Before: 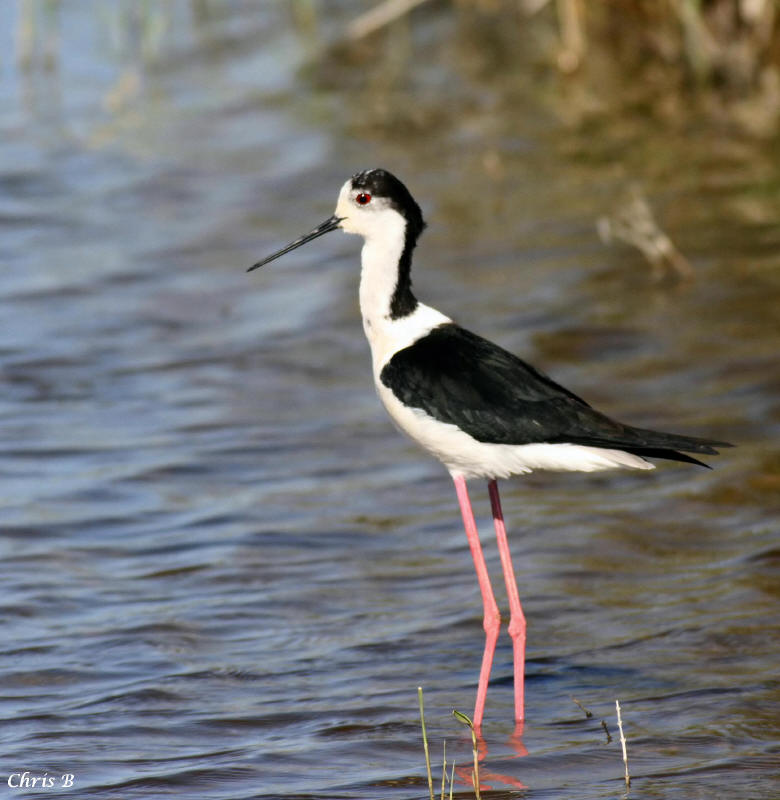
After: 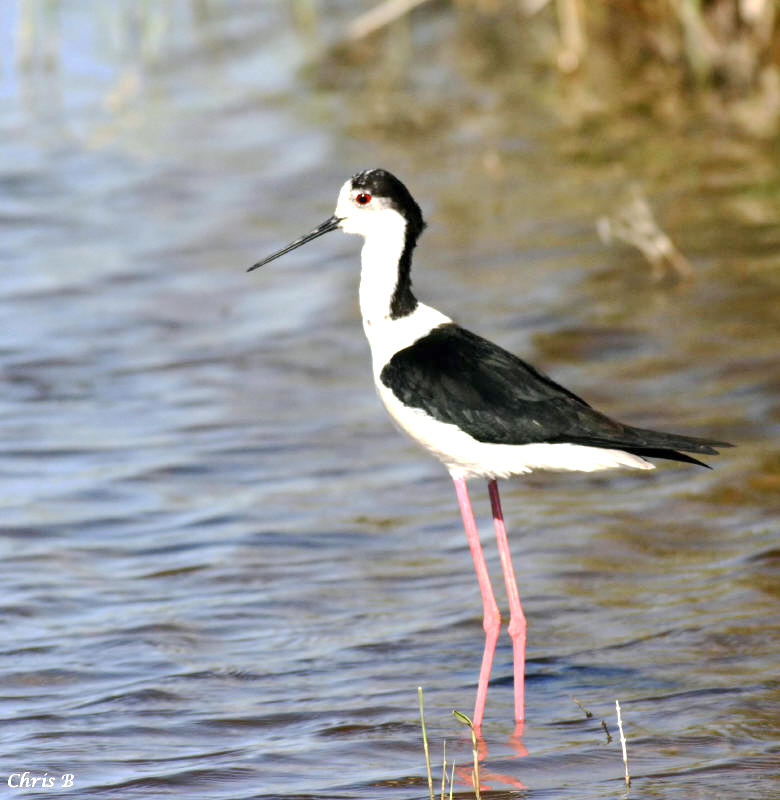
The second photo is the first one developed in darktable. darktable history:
exposure: exposure 0.775 EV, compensate highlight preservation false
base curve: curves: ch0 [(0, 0) (0.235, 0.266) (0.503, 0.496) (0.786, 0.72) (1, 1)], preserve colors none
